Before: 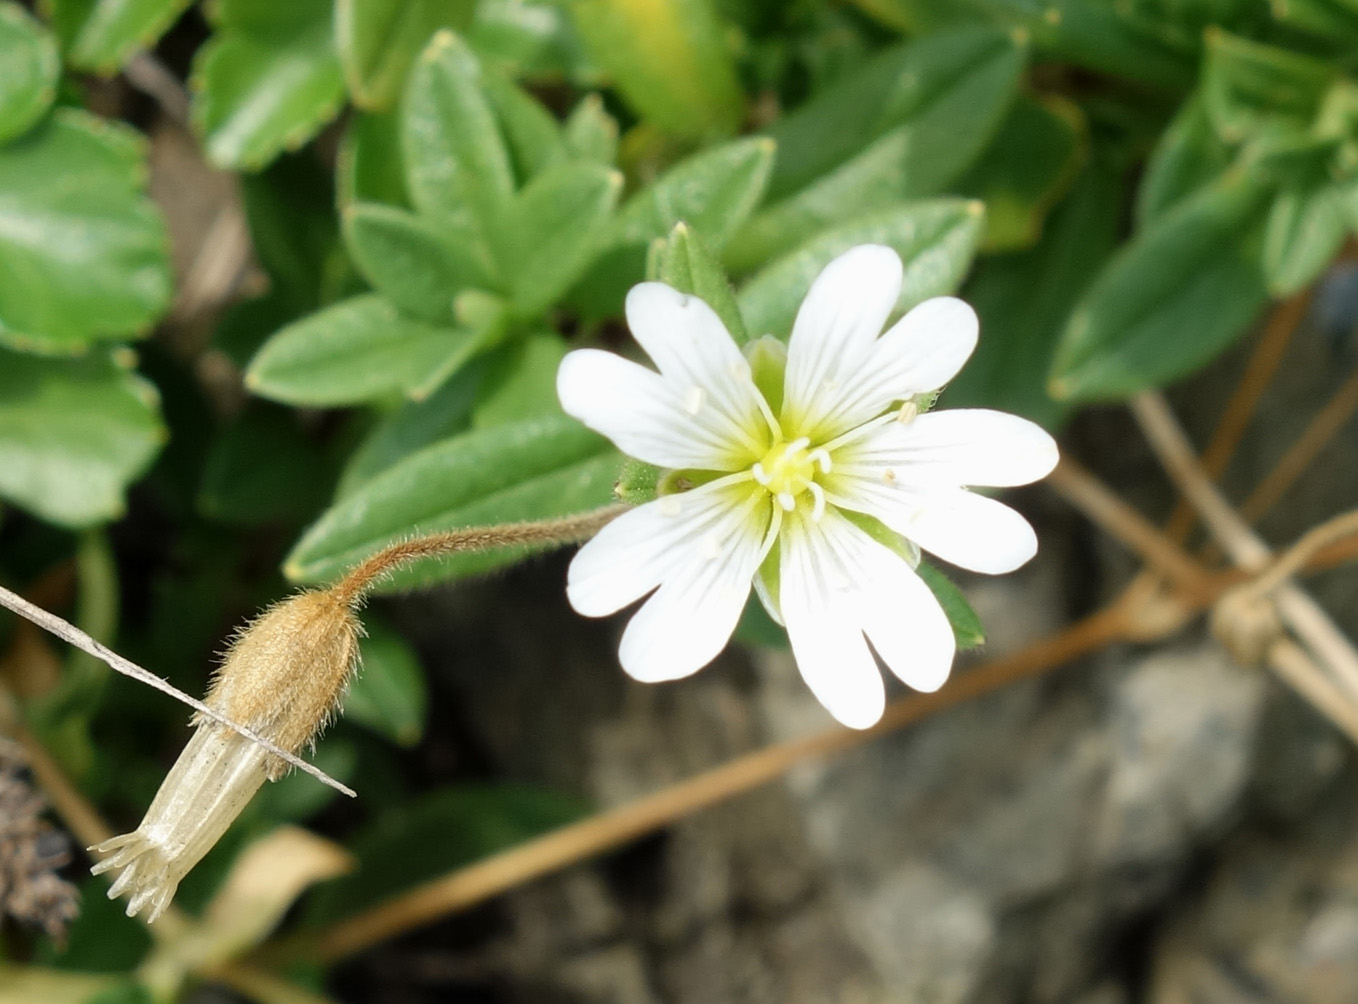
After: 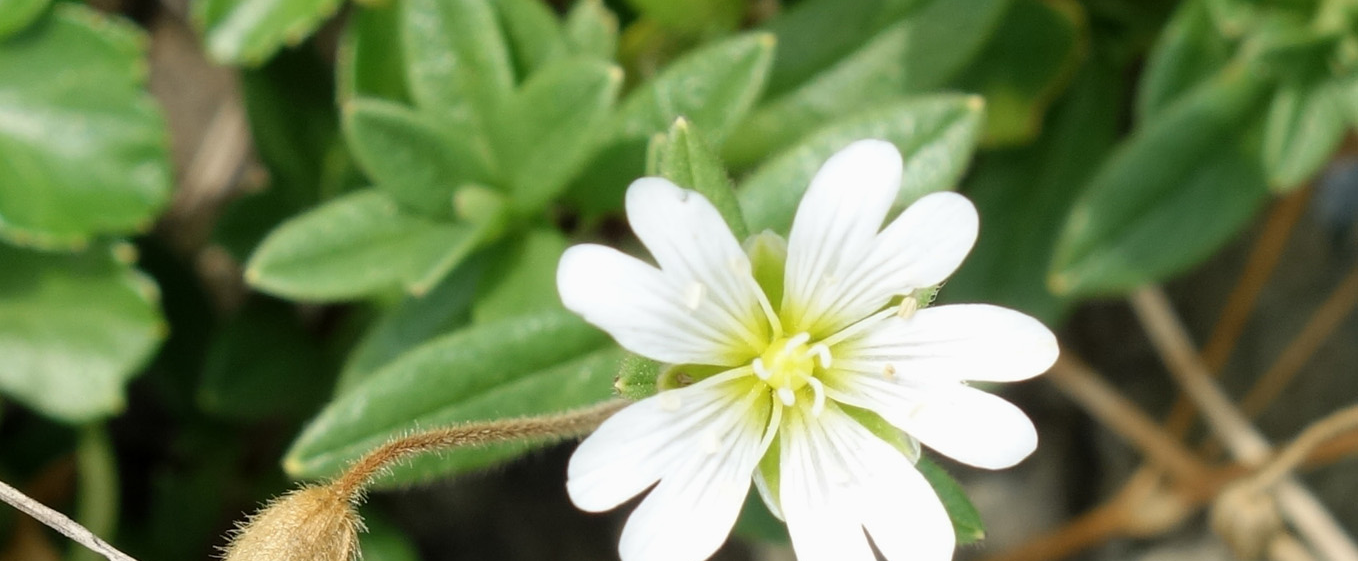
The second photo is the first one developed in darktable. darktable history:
crop and rotate: top 10.471%, bottom 33.582%
